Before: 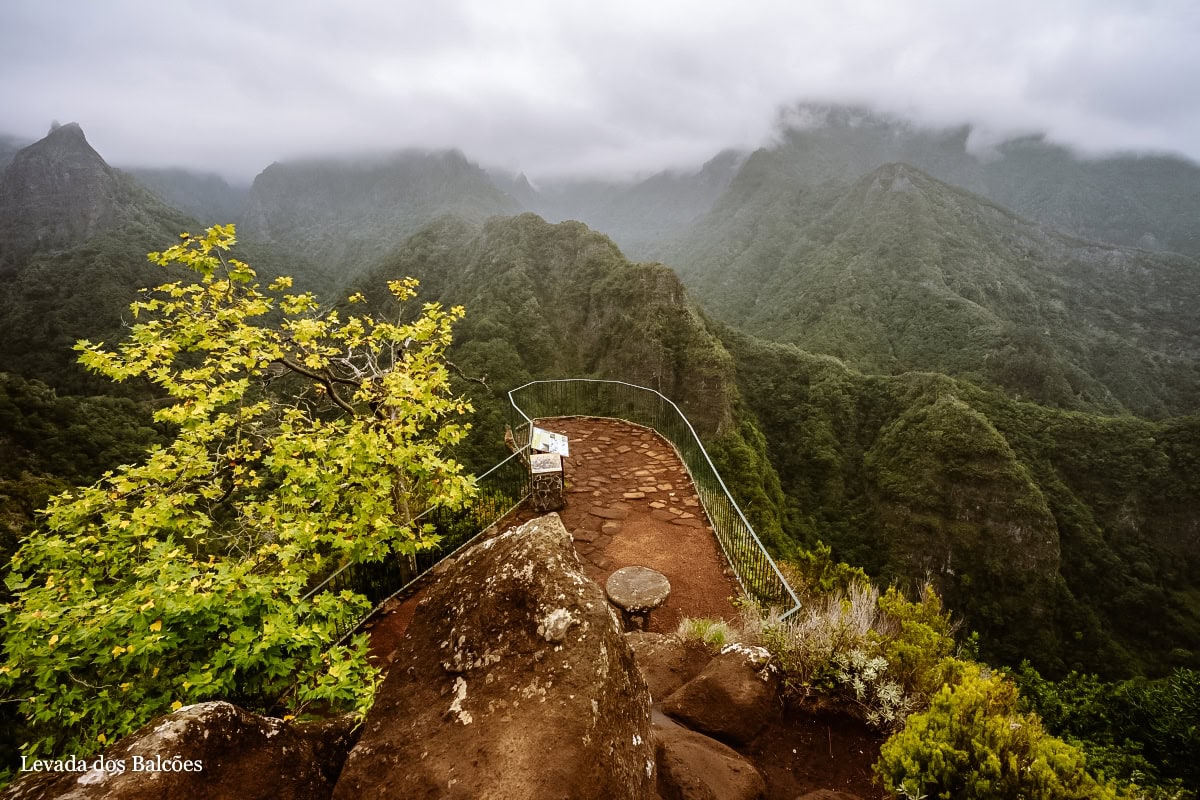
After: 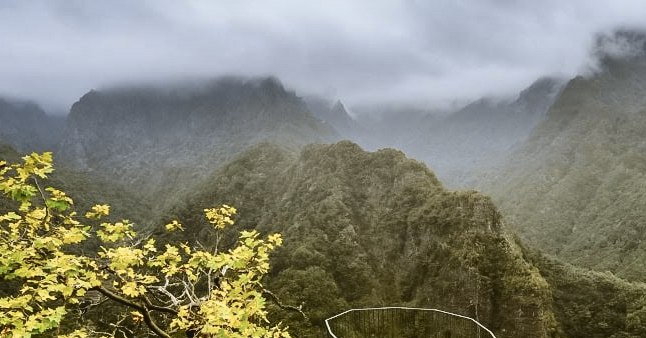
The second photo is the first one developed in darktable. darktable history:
shadows and highlights: shadows 24.5, highlights -78.15, soften with gaussian
crop: left 15.306%, top 9.065%, right 30.789%, bottom 48.638%
tone curve: curves: ch0 [(0, 0.039) (0.104, 0.103) (0.273, 0.267) (0.448, 0.487) (0.704, 0.761) (0.886, 0.922) (0.994, 0.971)]; ch1 [(0, 0) (0.335, 0.298) (0.446, 0.413) (0.485, 0.487) (0.515, 0.503) (0.566, 0.563) (0.641, 0.655) (1, 1)]; ch2 [(0, 0) (0.314, 0.301) (0.421, 0.411) (0.502, 0.494) (0.528, 0.54) (0.557, 0.559) (0.612, 0.62) (0.722, 0.686) (1, 1)], color space Lab, independent channels, preserve colors none
